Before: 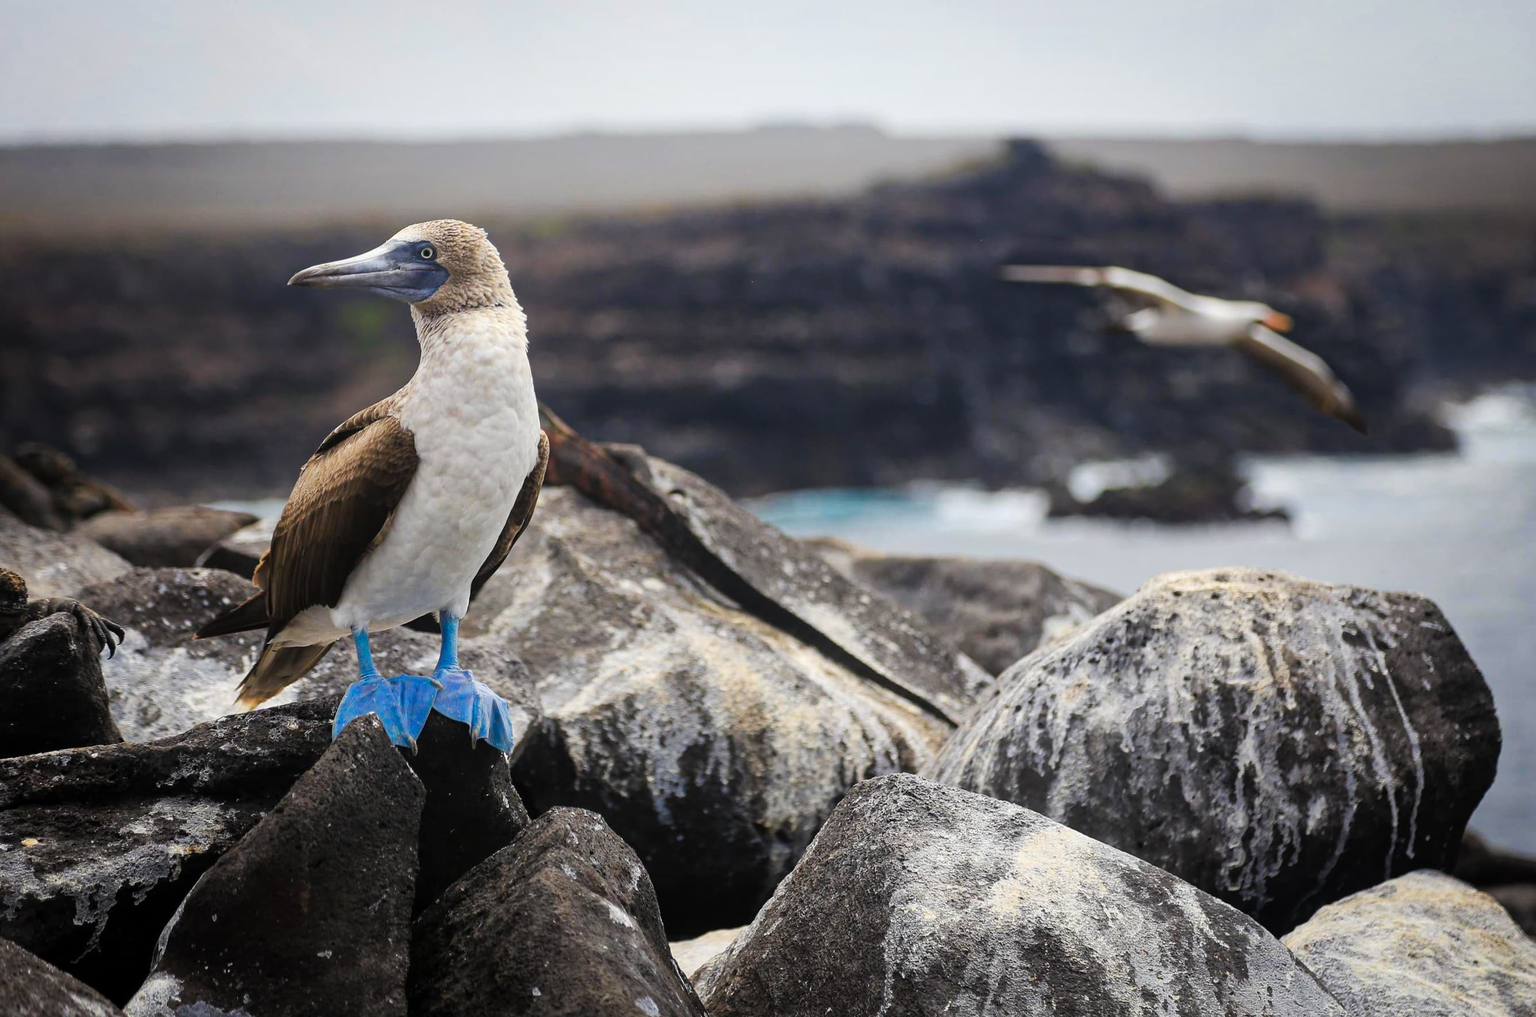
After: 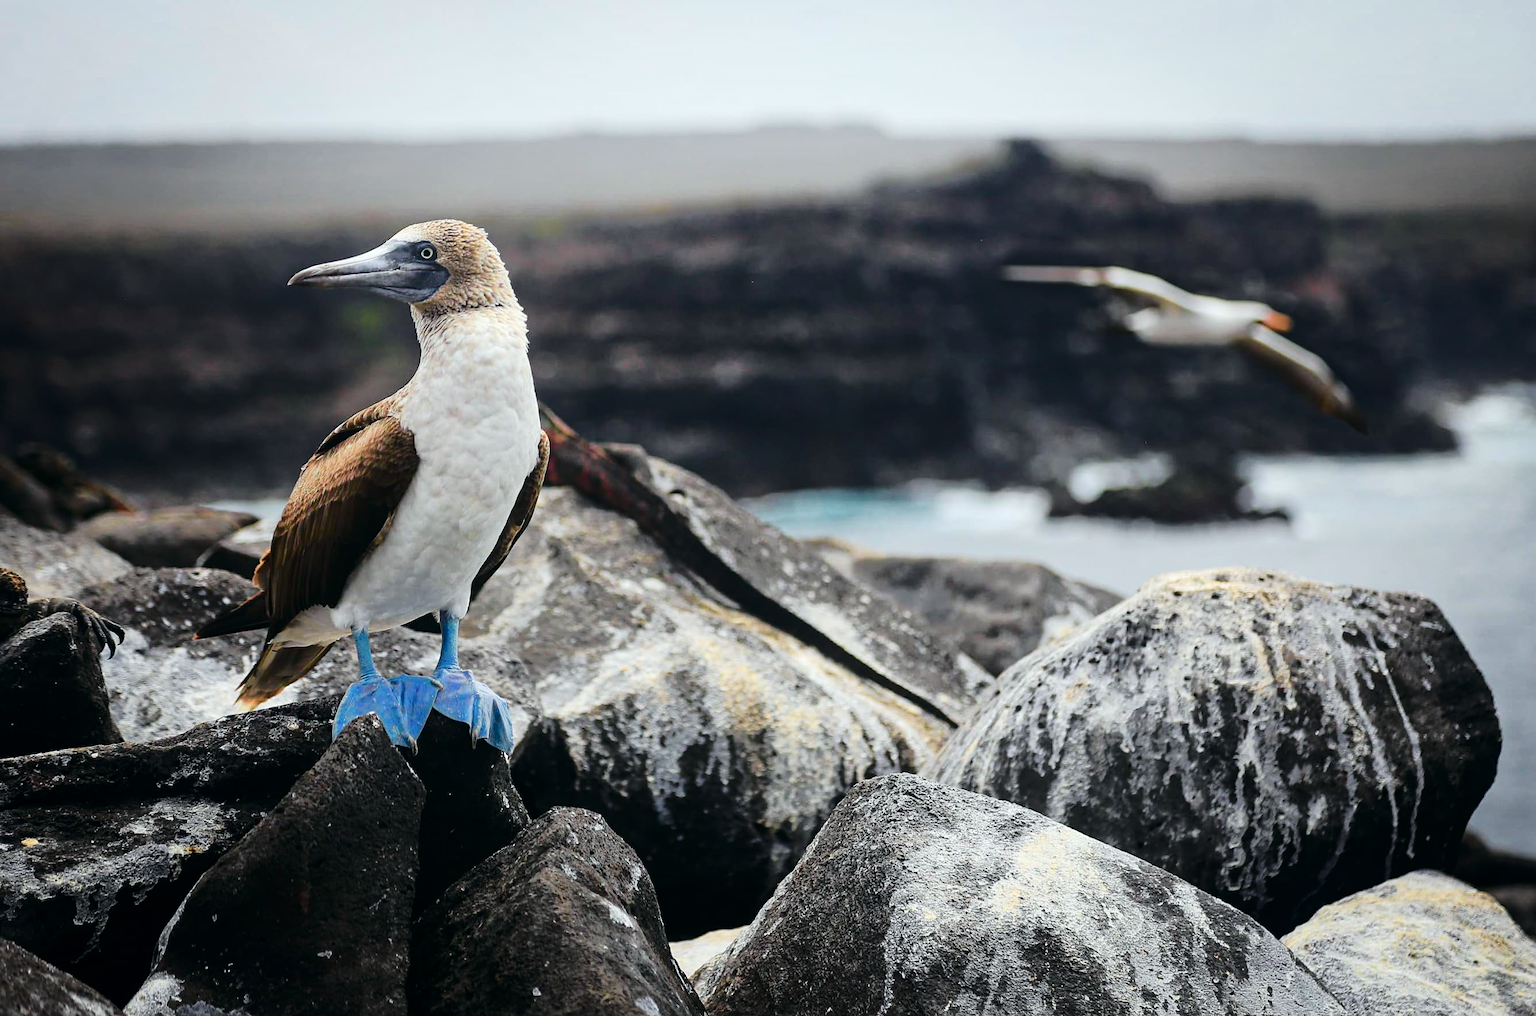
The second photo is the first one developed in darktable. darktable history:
tone curve: curves: ch0 [(0, 0) (0.081, 0.044) (0.192, 0.125) (0.283, 0.238) (0.416, 0.449) (0.495, 0.524) (0.686, 0.743) (0.826, 0.865) (0.978, 0.988)]; ch1 [(0, 0) (0.161, 0.092) (0.35, 0.33) (0.392, 0.392) (0.427, 0.426) (0.479, 0.472) (0.505, 0.497) (0.521, 0.514) (0.547, 0.568) (0.579, 0.597) (0.625, 0.627) (0.678, 0.733) (1, 1)]; ch2 [(0, 0) (0.346, 0.362) (0.404, 0.427) (0.502, 0.495) (0.531, 0.523) (0.549, 0.554) (0.582, 0.596) (0.629, 0.642) (0.717, 0.678) (1, 1)], color space Lab, independent channels, preserve colors none
sharpen: amount 0.2
